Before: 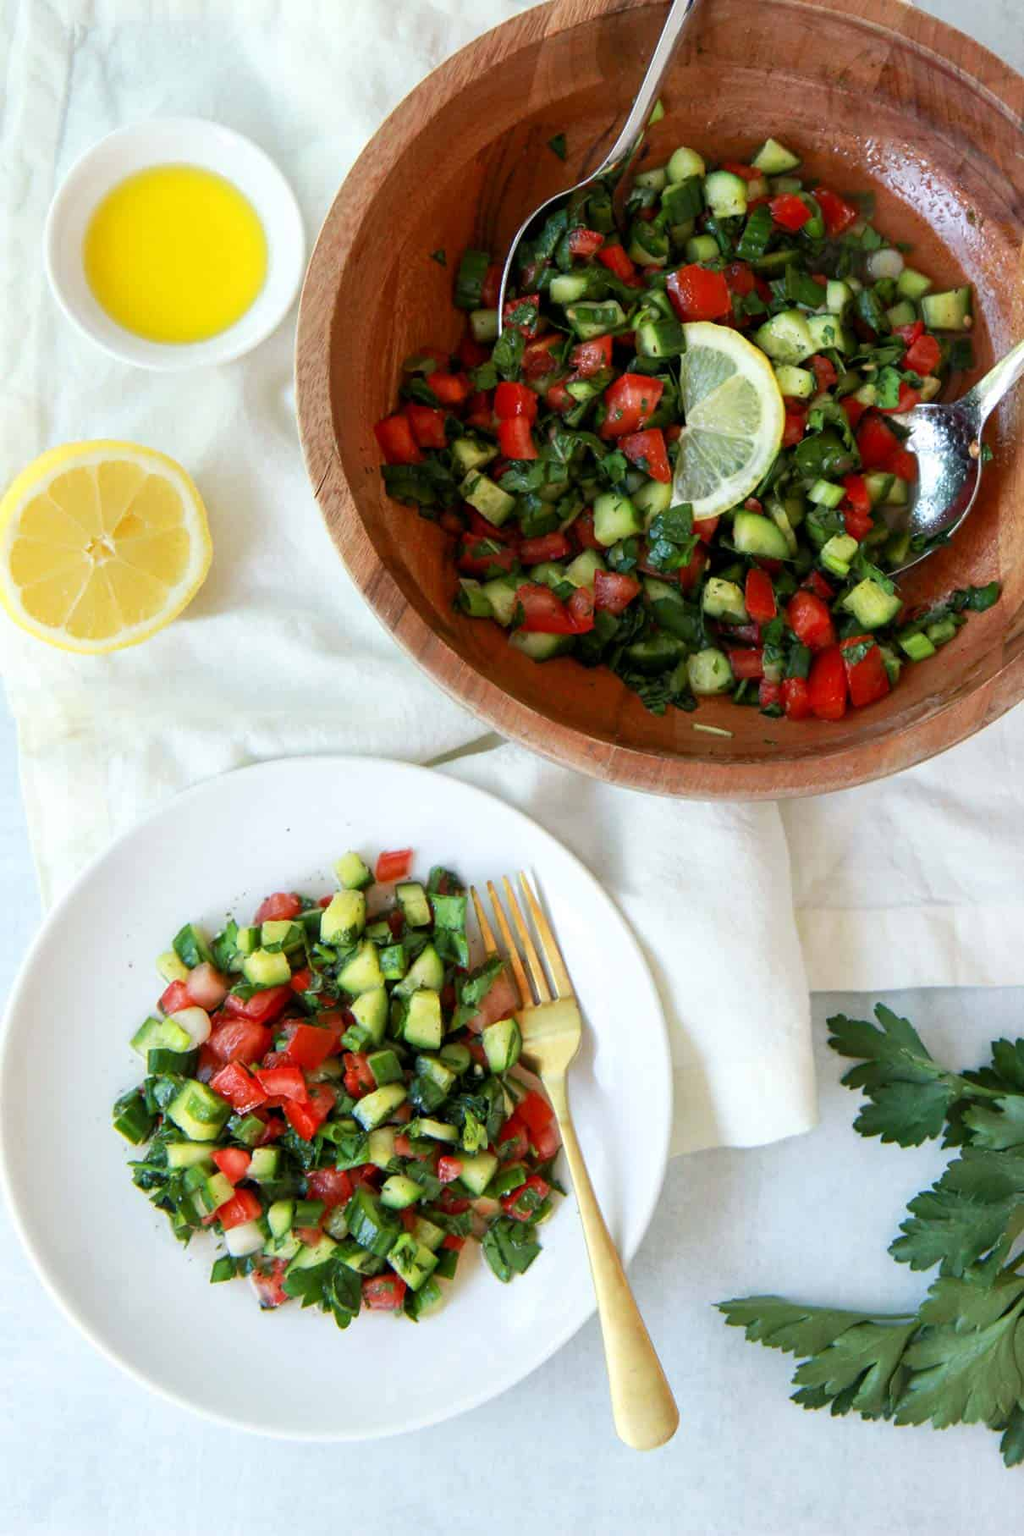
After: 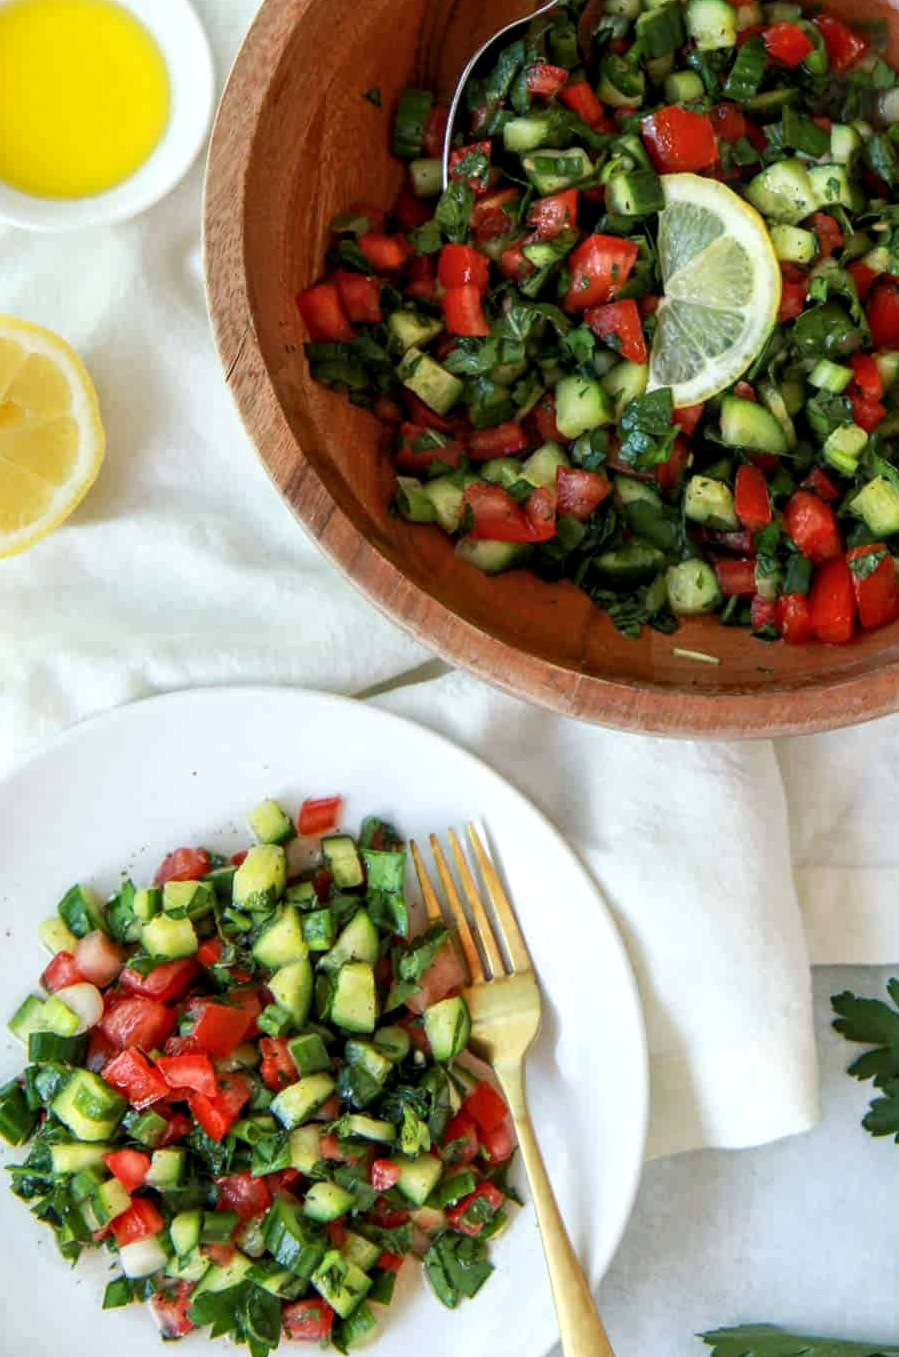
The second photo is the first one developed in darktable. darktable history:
crop and rotate: left 12.139%, top 11.449%, right 13.548%, bottom 13.75%
local contrast: detail 130%
